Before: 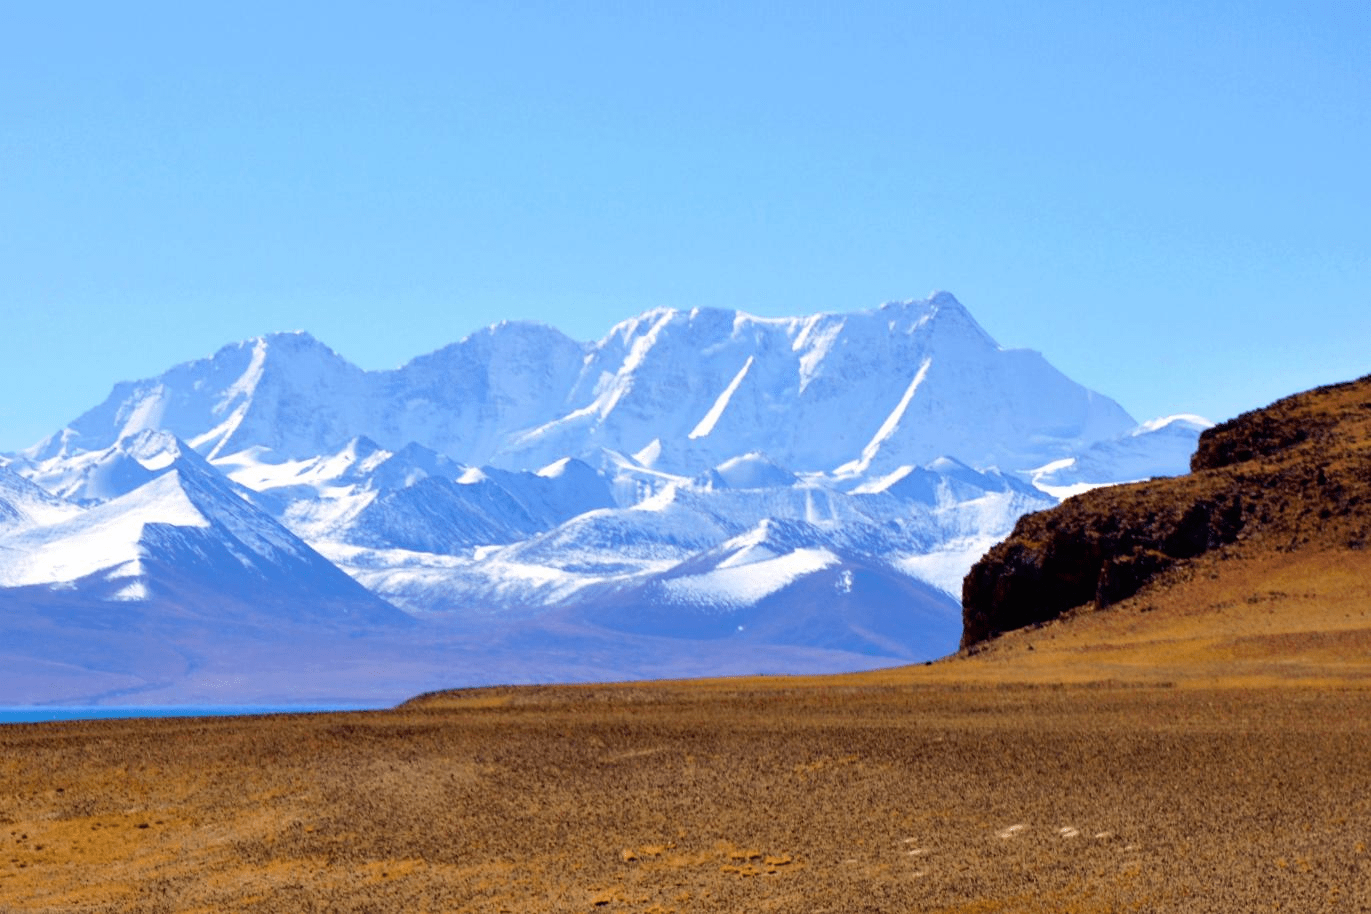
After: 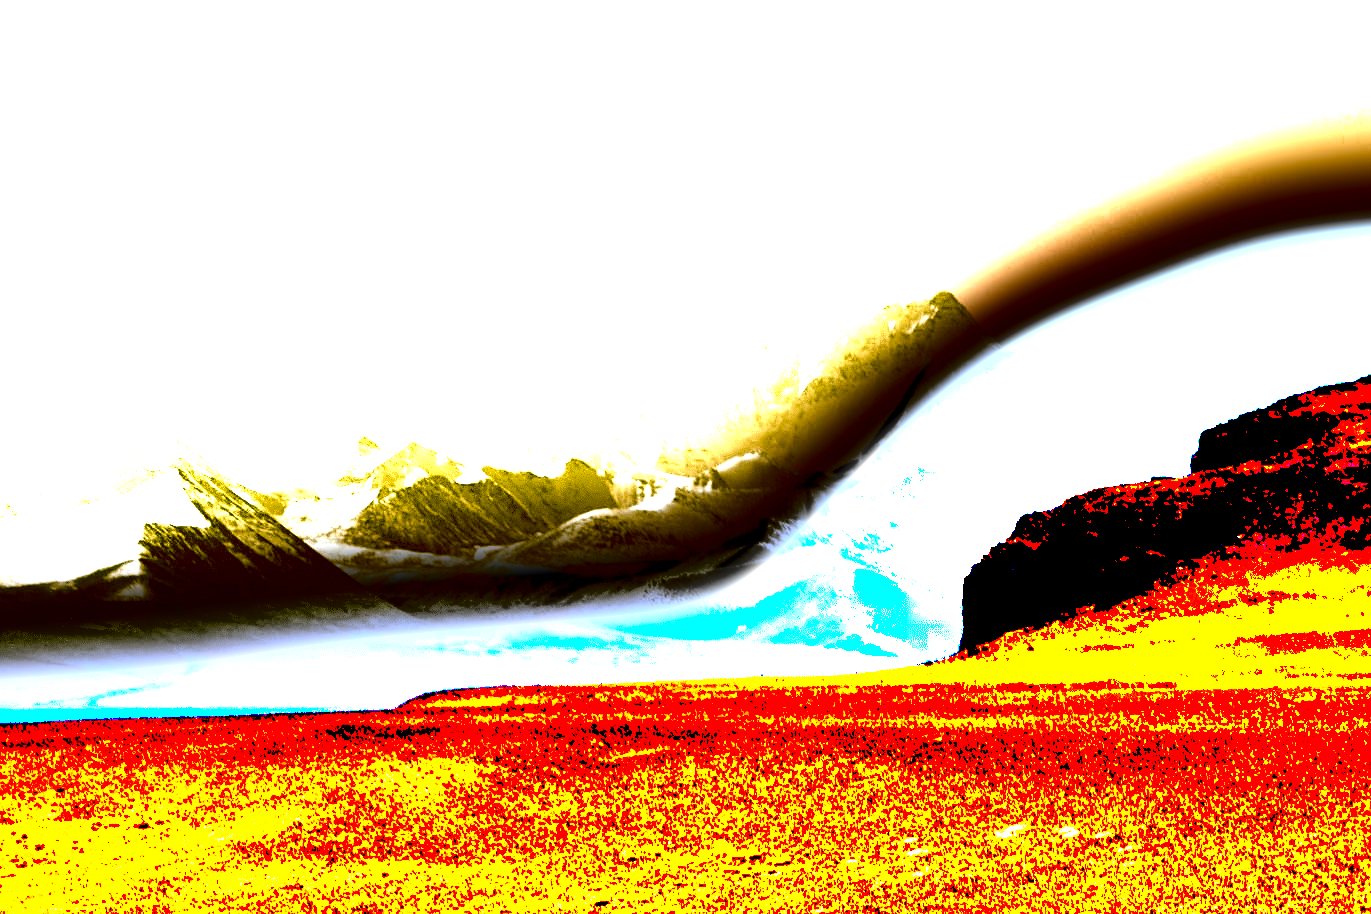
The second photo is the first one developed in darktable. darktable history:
shadows and highlights: radius 119.05, shadows 41.56, highlights -61.58, soften with gaussian
exposure: black level correction 0.098, exposure 2.937 EV, compensate highlight preservation false
